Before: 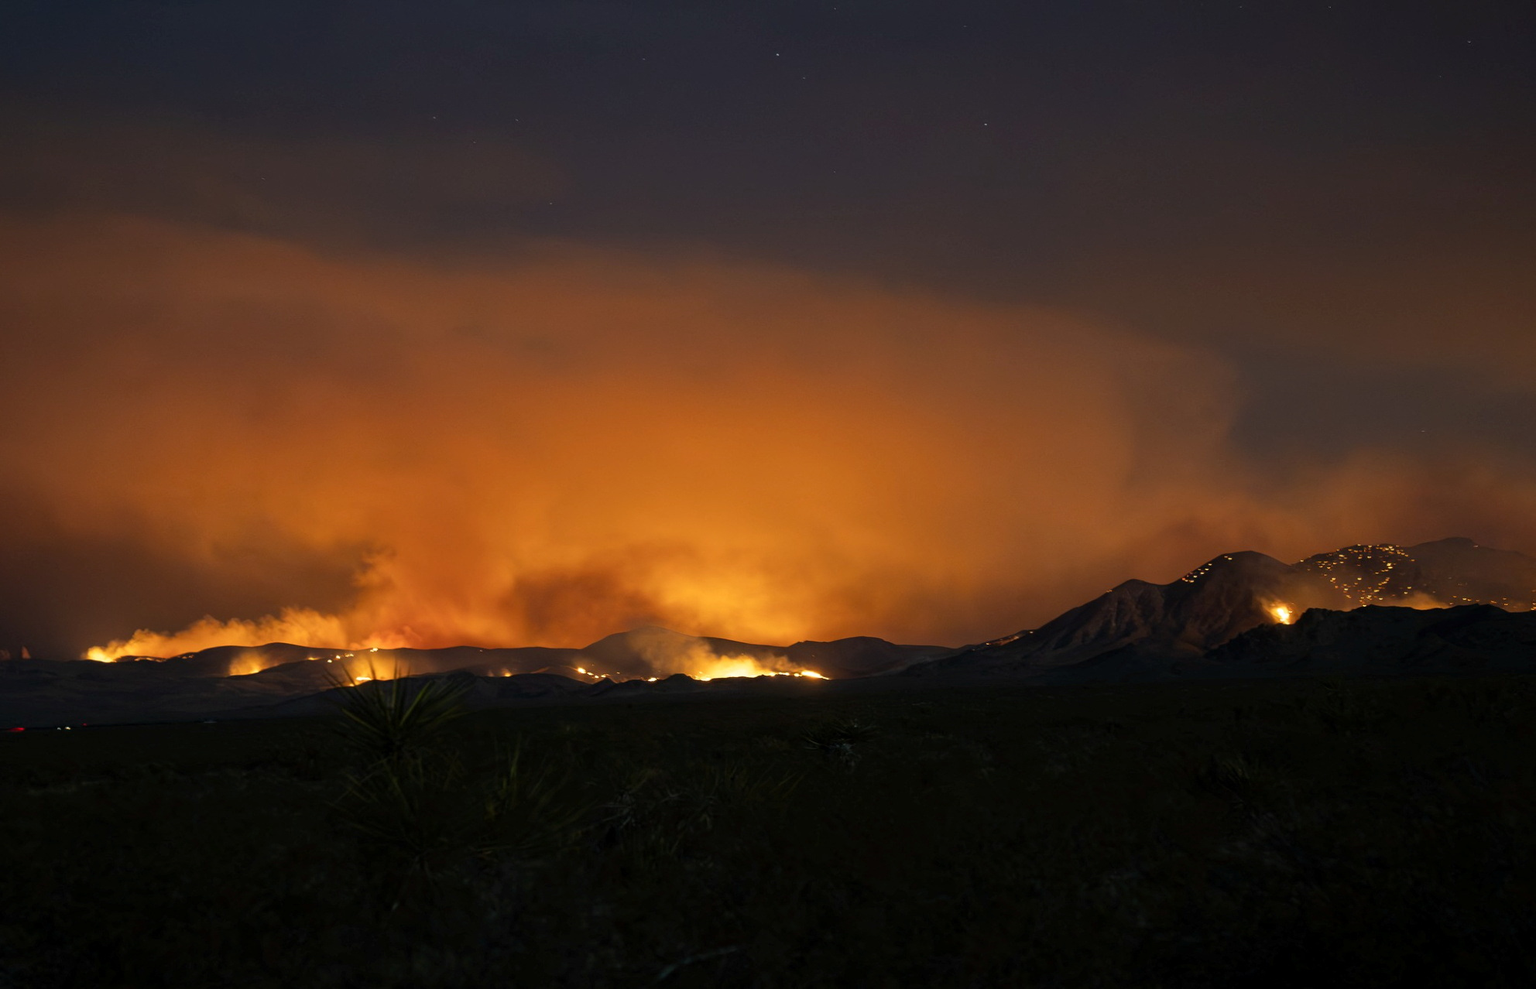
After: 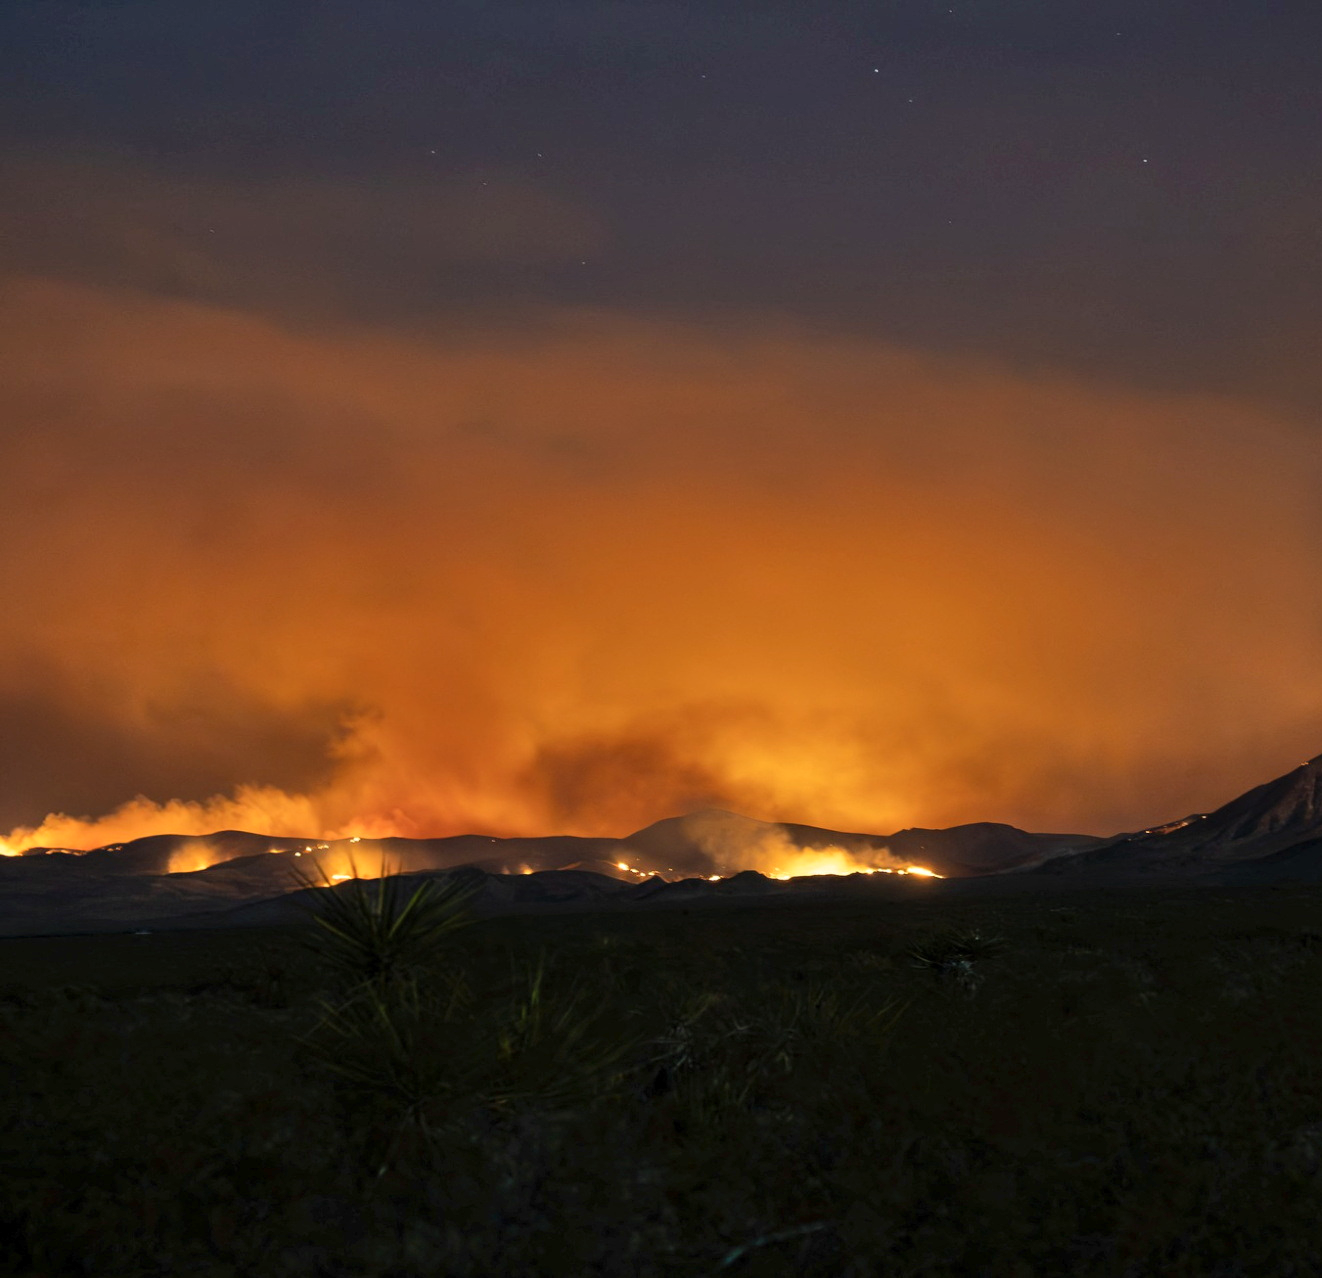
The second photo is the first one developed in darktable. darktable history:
crop and rotate: left 6.474%, right 26.886%
shadows and highlights: low approximation 0.01, soften with gaussian
